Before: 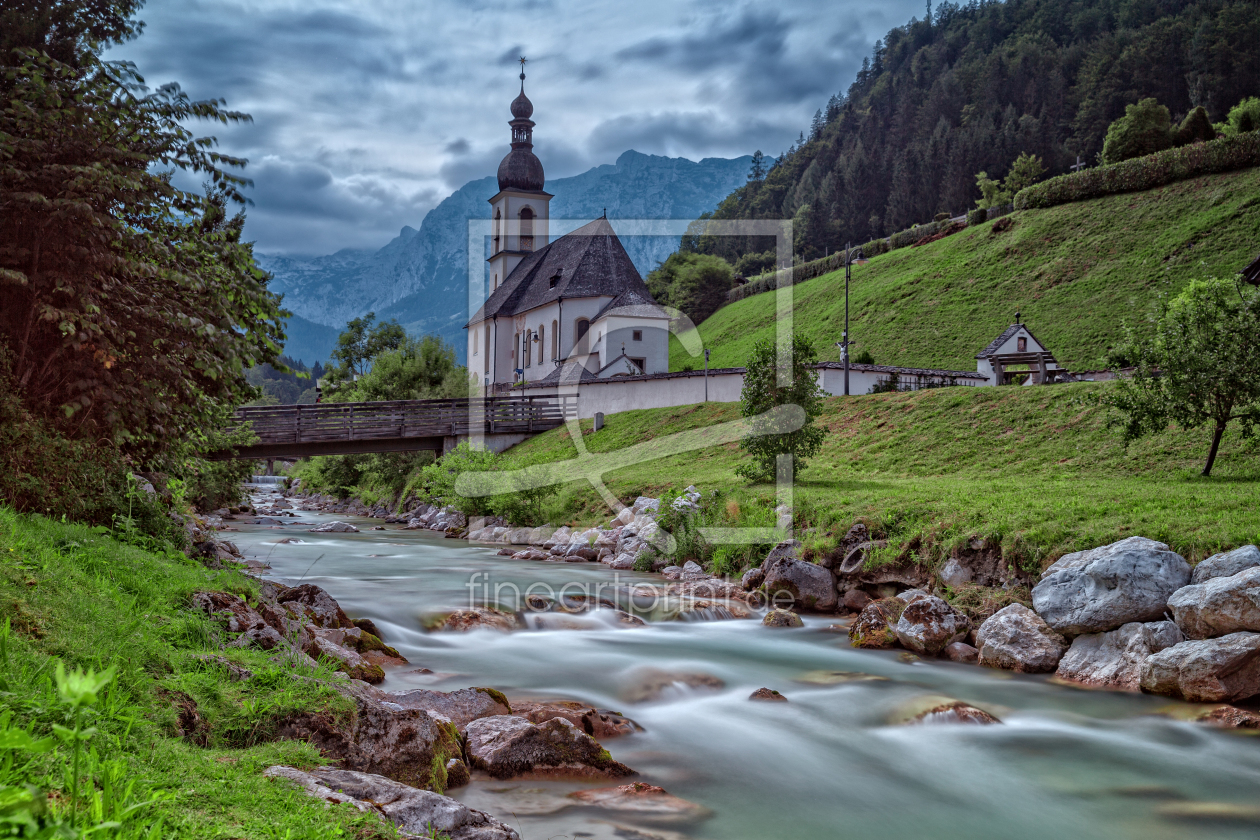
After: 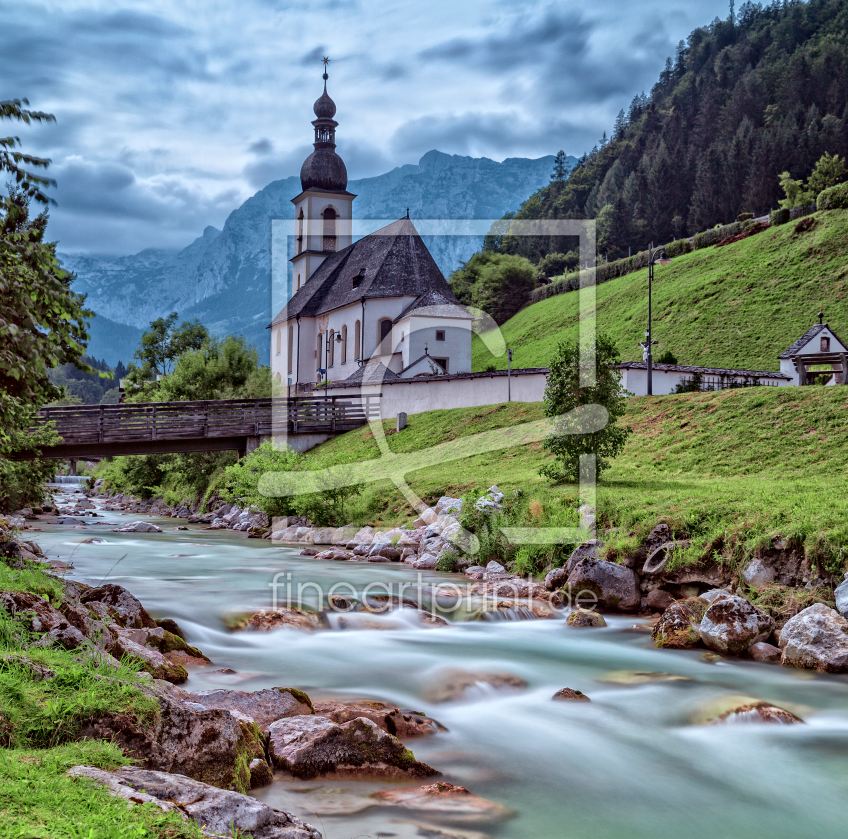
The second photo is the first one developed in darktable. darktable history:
tone curve: curves: ch0 [(0, 0) (0.004, 0.001) (0.133, 0.112) (0.325, 0.362) (0.832, 0.893) (1, 1)], color space Lab, independent channels, preserve colors none
velvia: on, module defaults
crop and rotate: left 15.661%, right 16.977%
